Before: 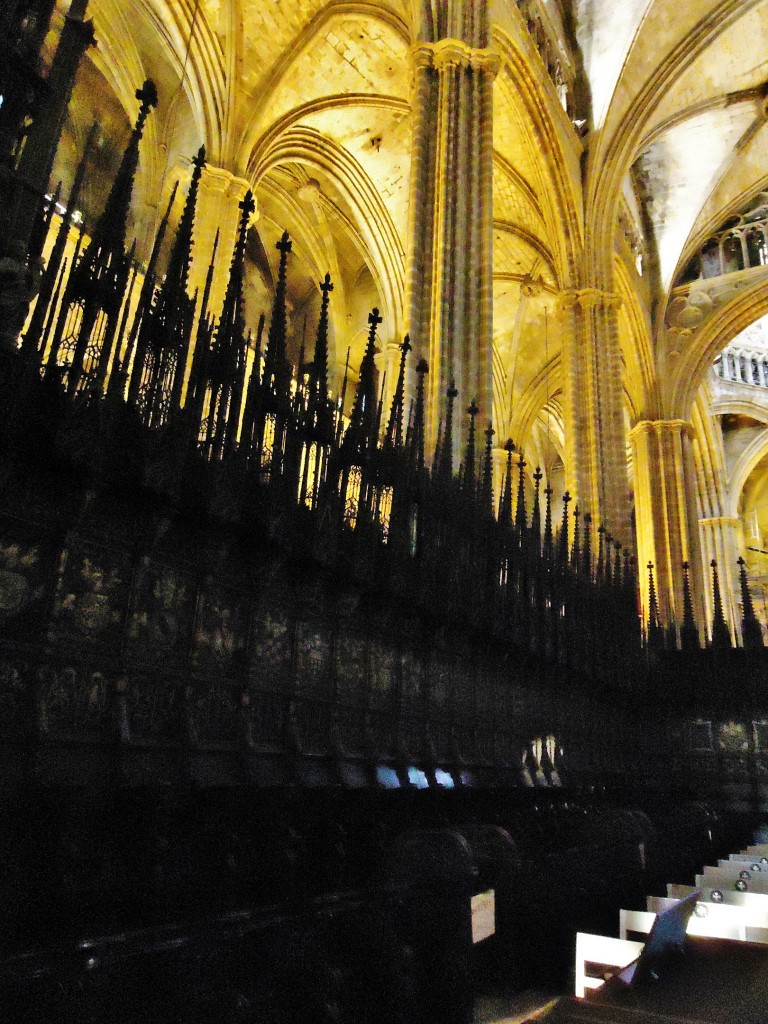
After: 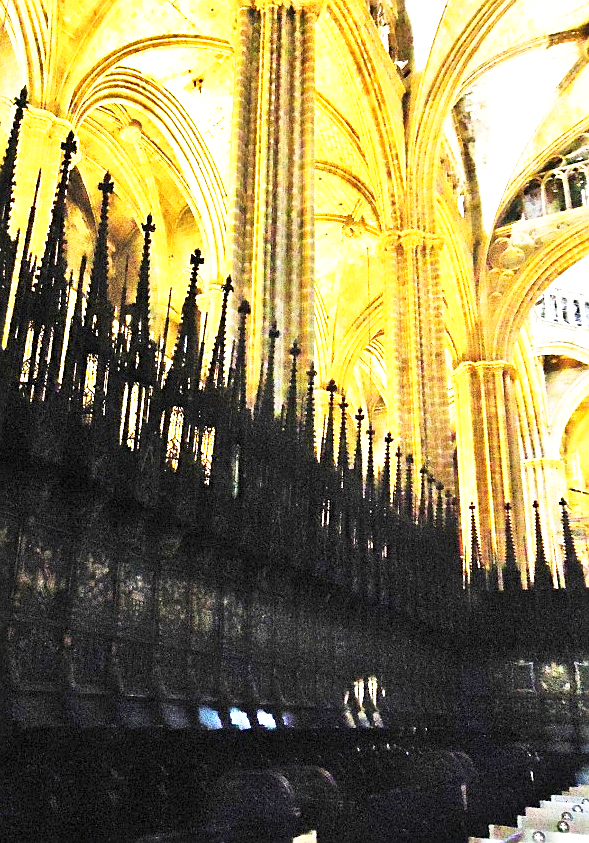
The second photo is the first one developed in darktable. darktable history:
exposure: black level correction 0, exposure 1.097 EV, compensate highlight preservation false
sharpen: amount 0.492
crop: left 23.221%, top 5.829%, bottom 11.828%
base curve: curves: ch0 [(0, 0) (0.557, 0.834) (1, 1)], preserve colors none
